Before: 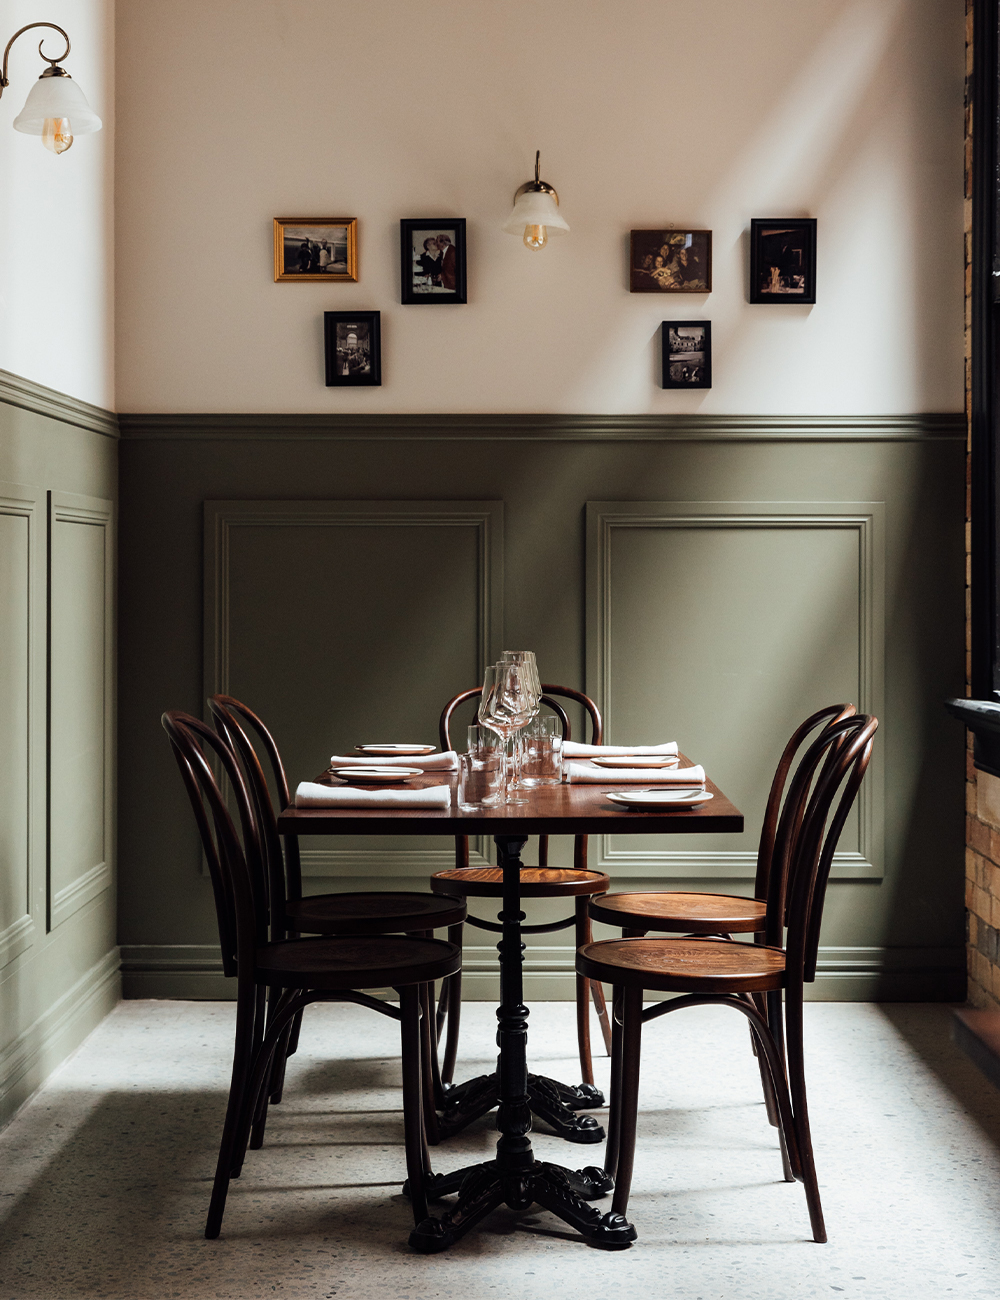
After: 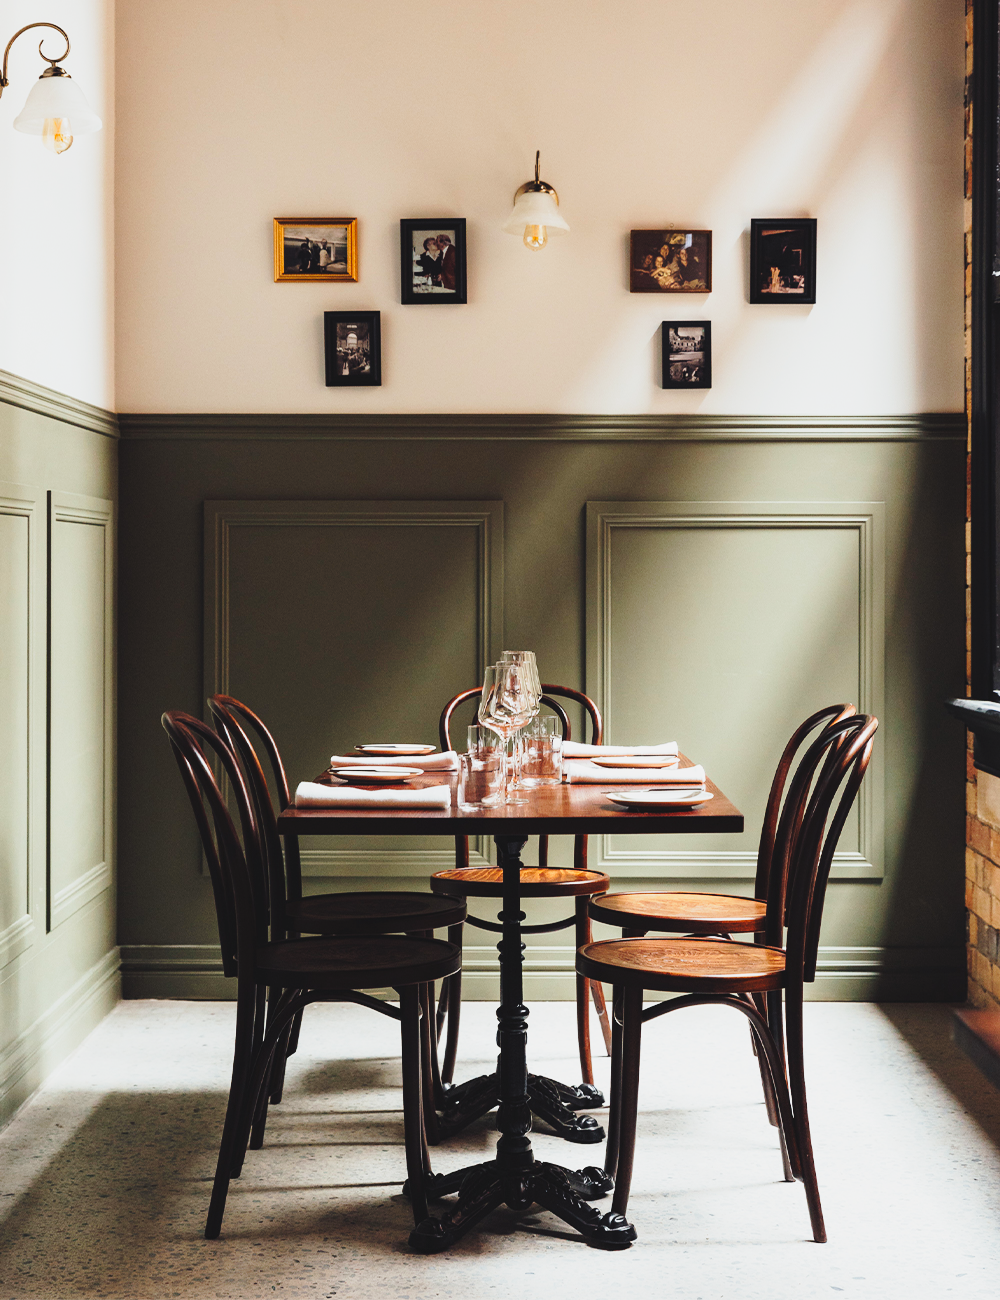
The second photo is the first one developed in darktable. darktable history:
contrast brightness saturation: contrast -0.099, brightness 0.055, saturation 0.082
base curve: curves: ch0 [(0, 0) (0.028, 0.03) (0.121, 0.232) (0.46, 0.748) (0.859, 0.968) (1, 1)], preserve colors none
